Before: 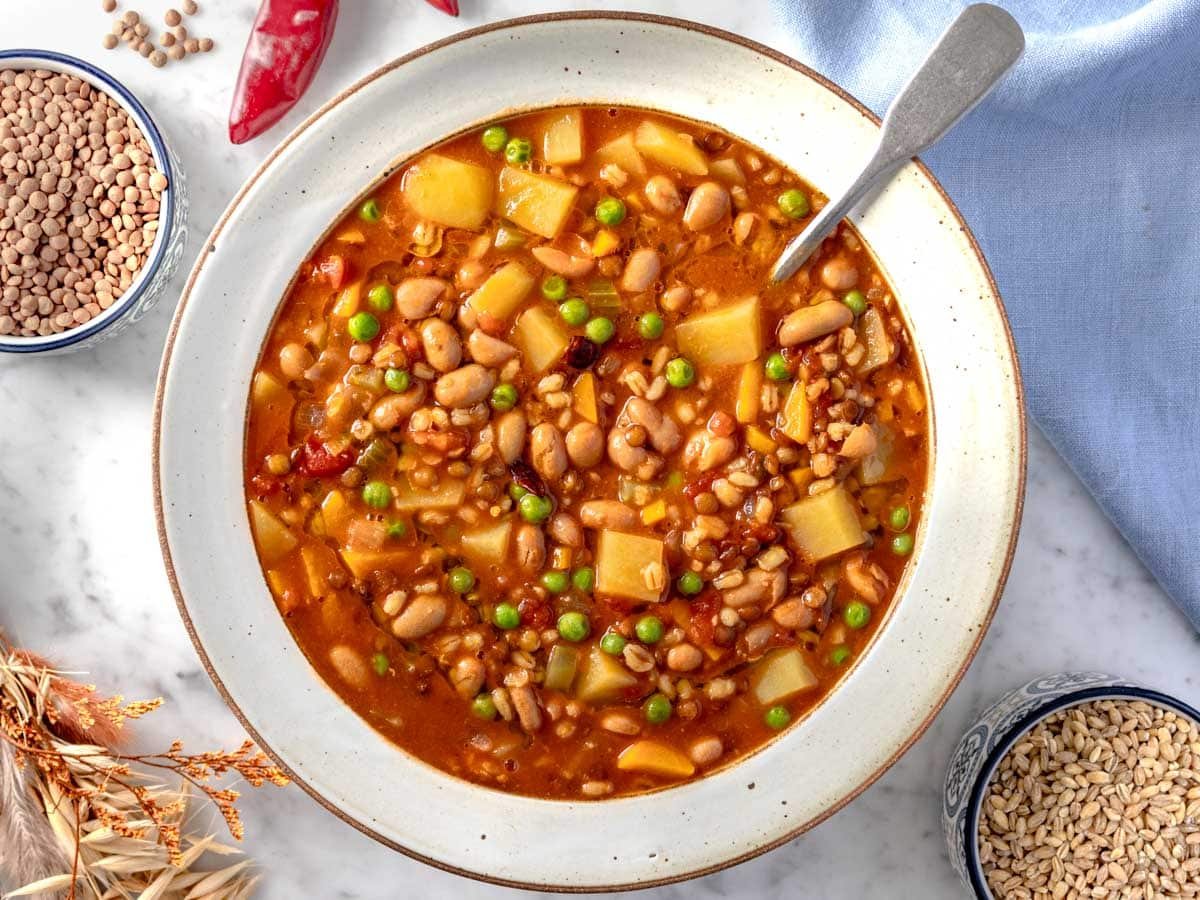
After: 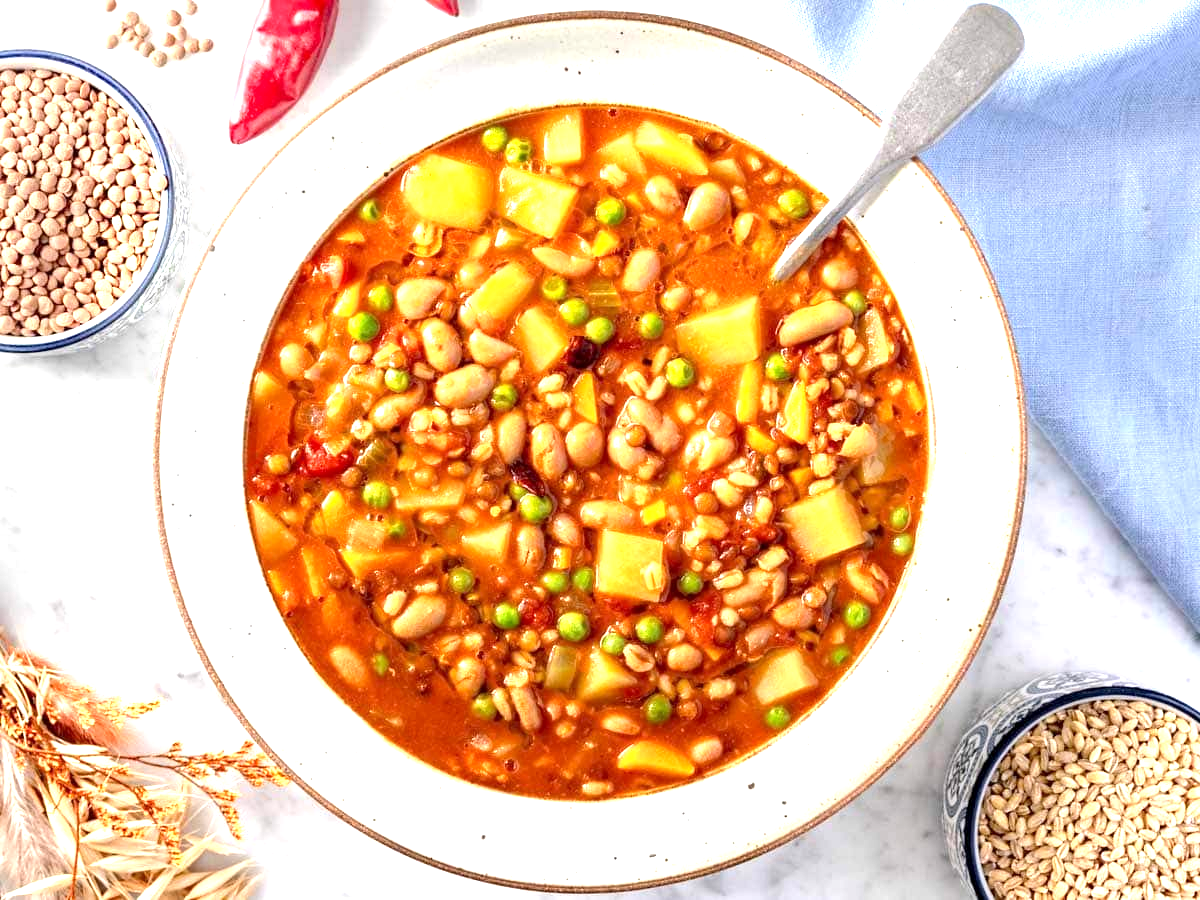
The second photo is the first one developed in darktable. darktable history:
exposure: black level correction 0.001, exposure 1.12 EV, compensate exposure bias true, compensate highlight preservation false
